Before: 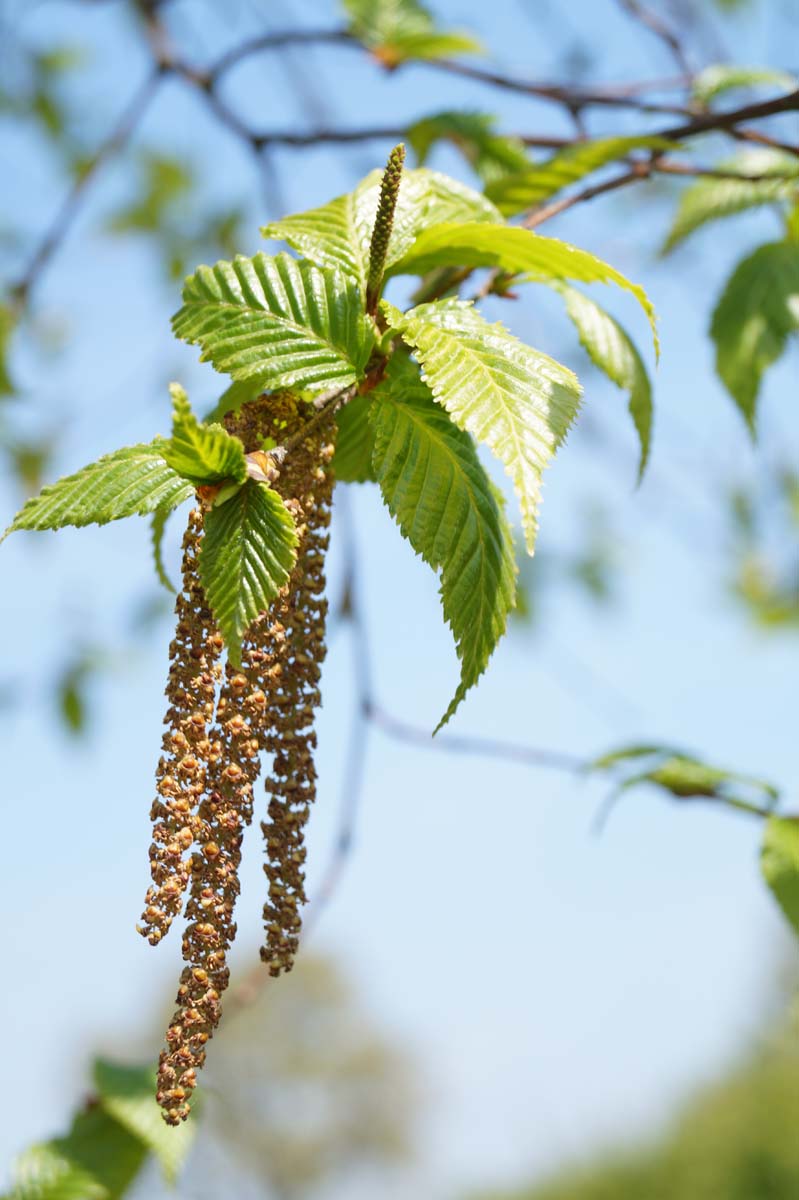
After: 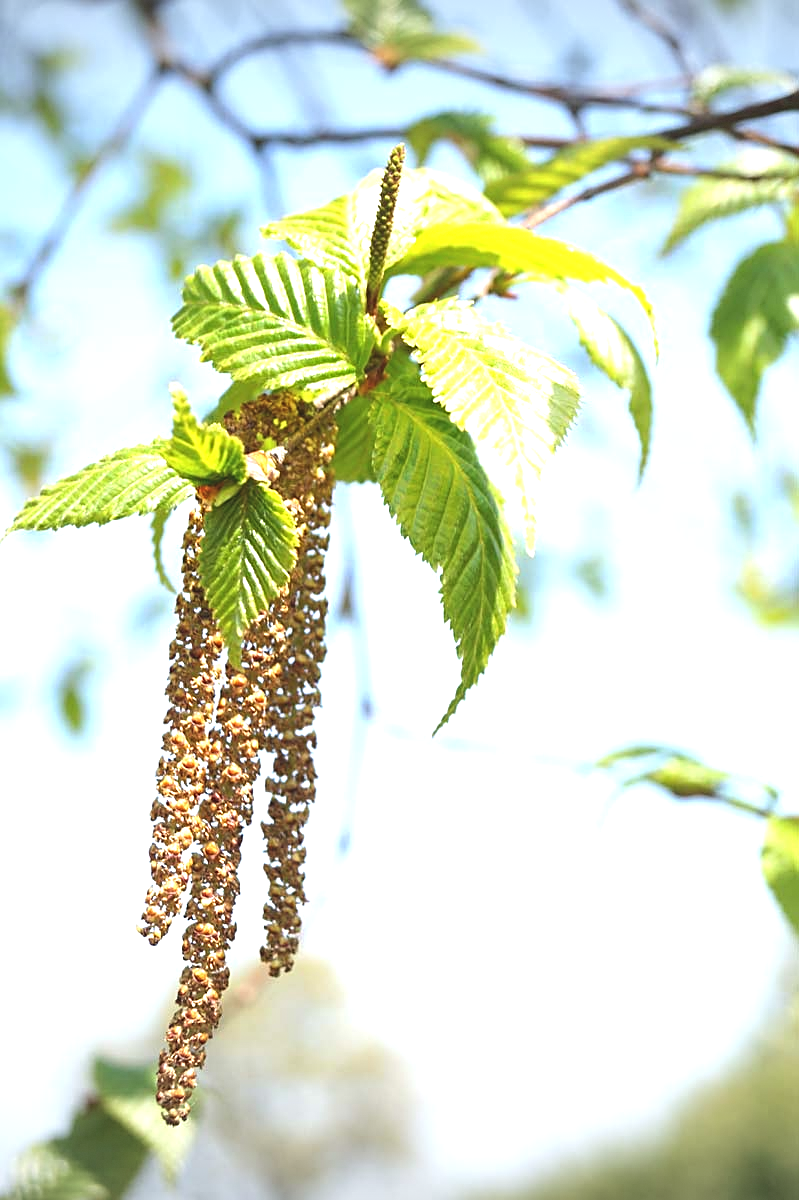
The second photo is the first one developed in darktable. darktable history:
vignetting: fall-off start 97.57%, fall-off radius 100.09%, width/height ratio 1.376, dithering 8-bit output
exposure: black level correction -0.005, exposure 1 EV, compensate highlight preservation false
sharpen: on, module defaults
